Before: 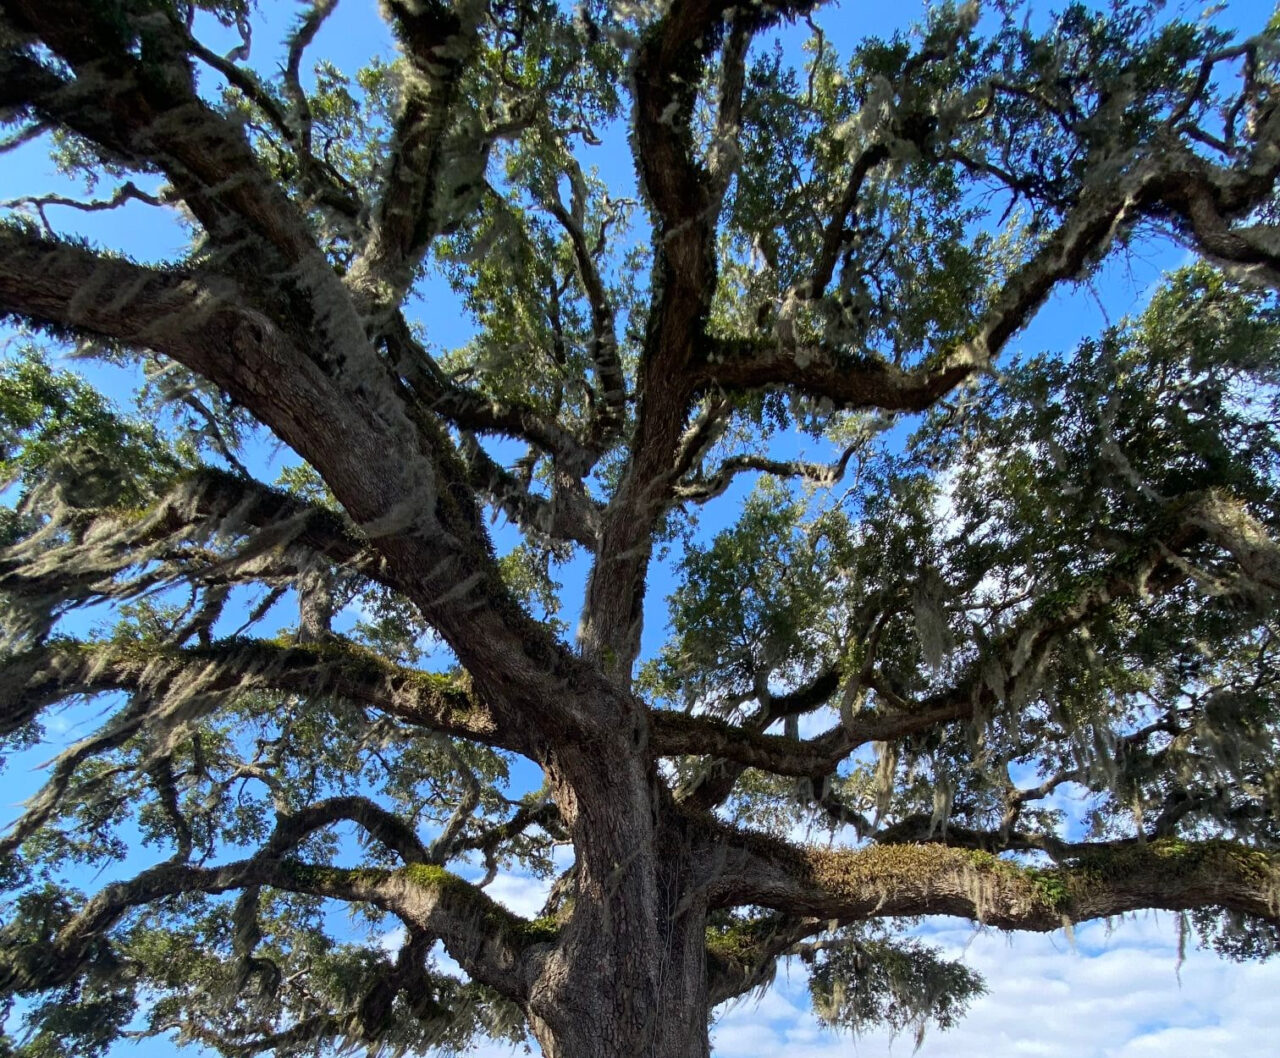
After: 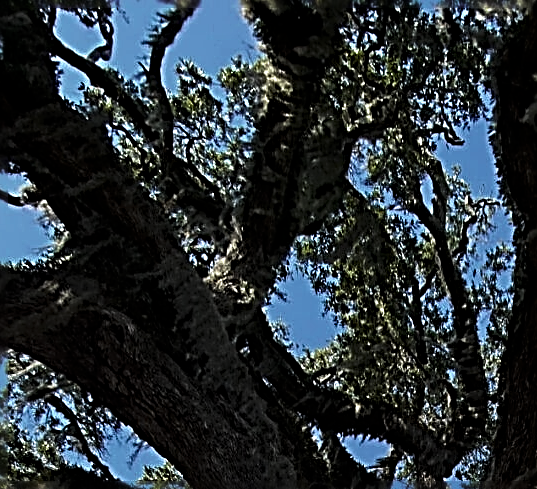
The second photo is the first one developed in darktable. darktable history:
crop and rotate: left 10.817%, top 0.062%, right 47.194%, bottom 53.626%
sharpen: radius 3.158, amount 1.731 | blend: blend mode normal, opacity 100%; mask: uniform (no mask)
color correction: highlights a* 0.003, highlights b* -0.283
levels: levels [0, 0.618, 1]
